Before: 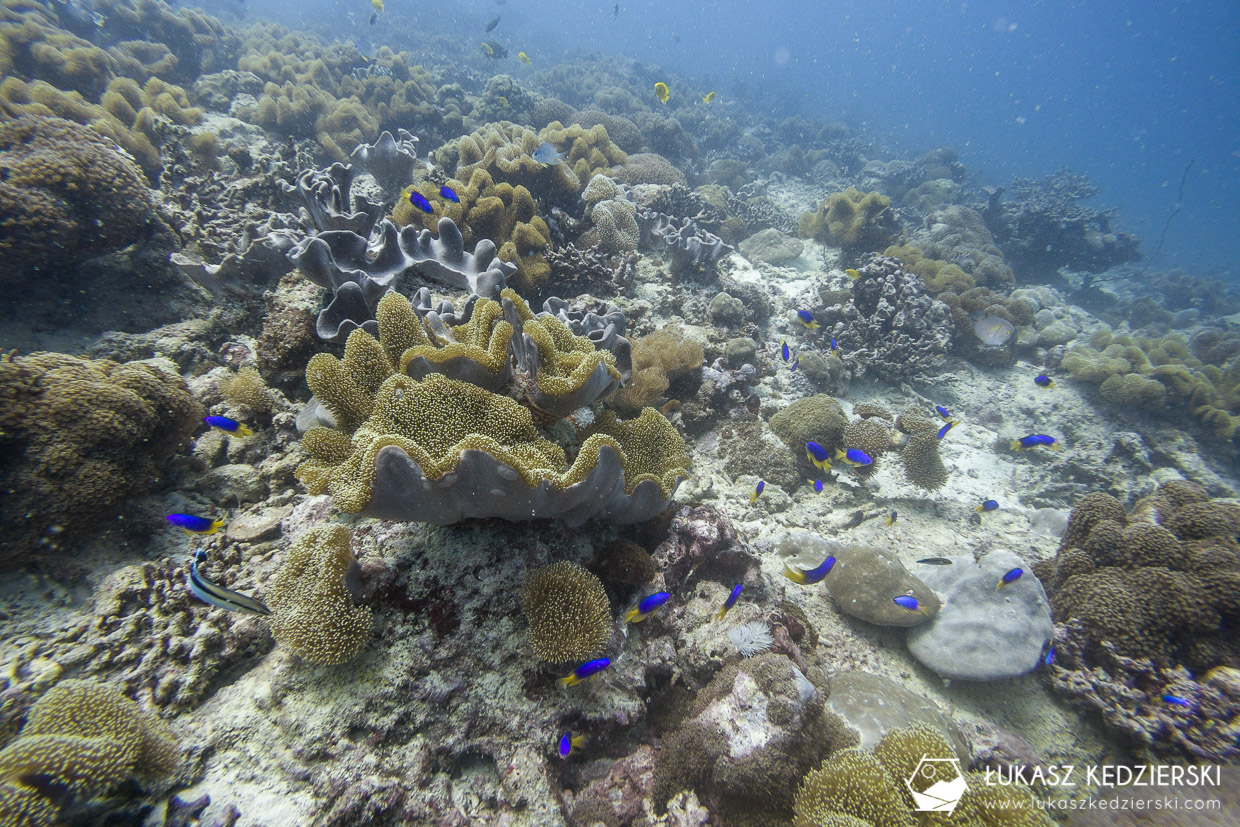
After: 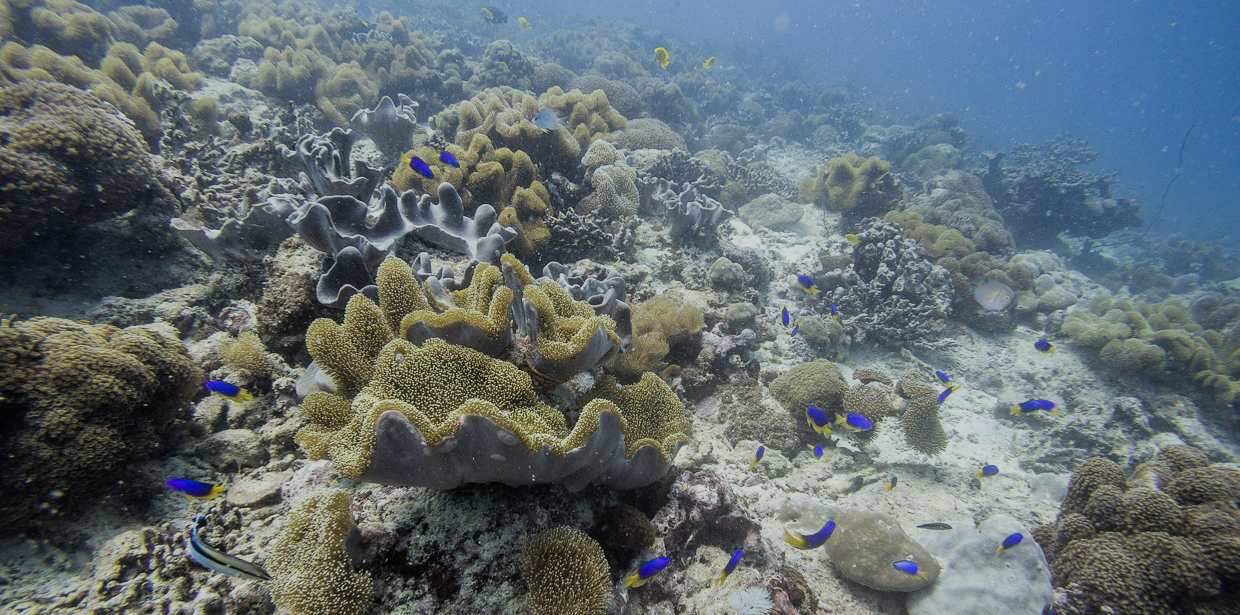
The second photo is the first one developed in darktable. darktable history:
filmic rgb: black relative exposure -7.65 EV, white relative exposure 4.56 EV, hardness 3.61, contrast 1.058
crop: top 4.275%, bottom 21.269%
